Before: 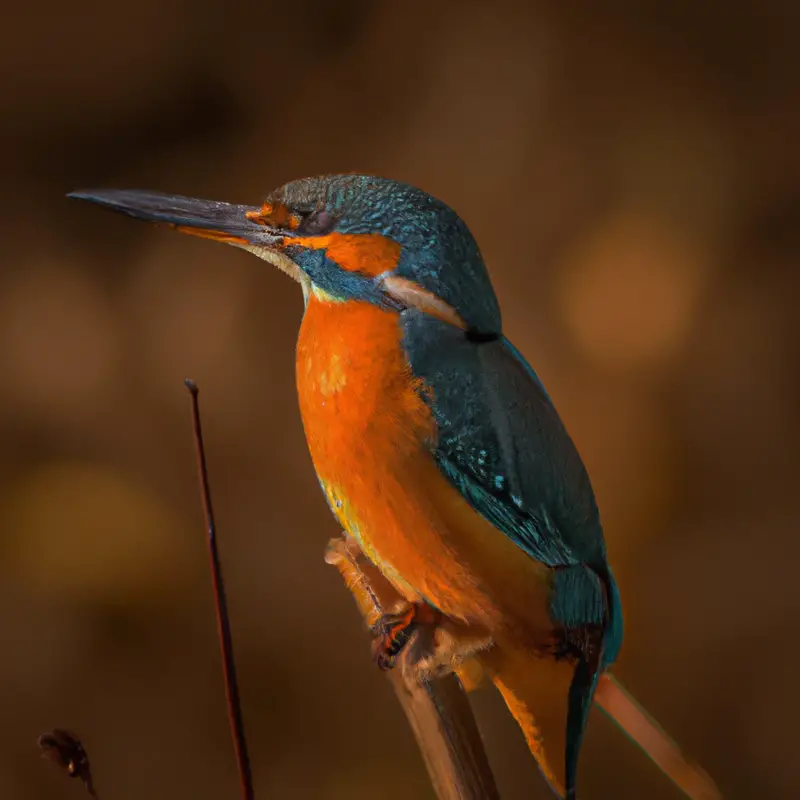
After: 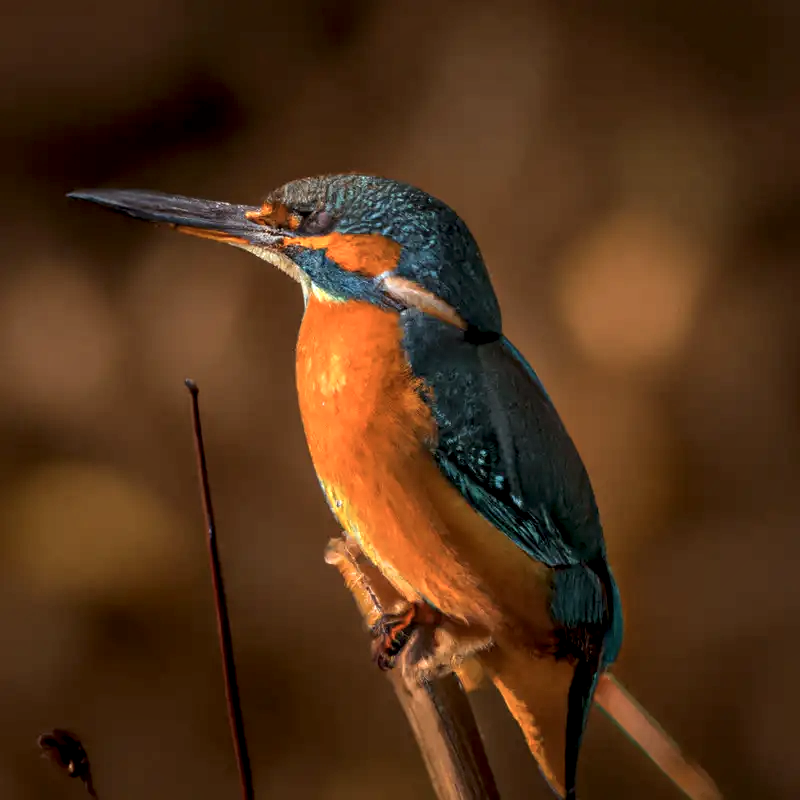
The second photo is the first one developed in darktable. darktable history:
local contrast: highlights 77%, shadows 56%, detail 175%, midtone range 0.43
